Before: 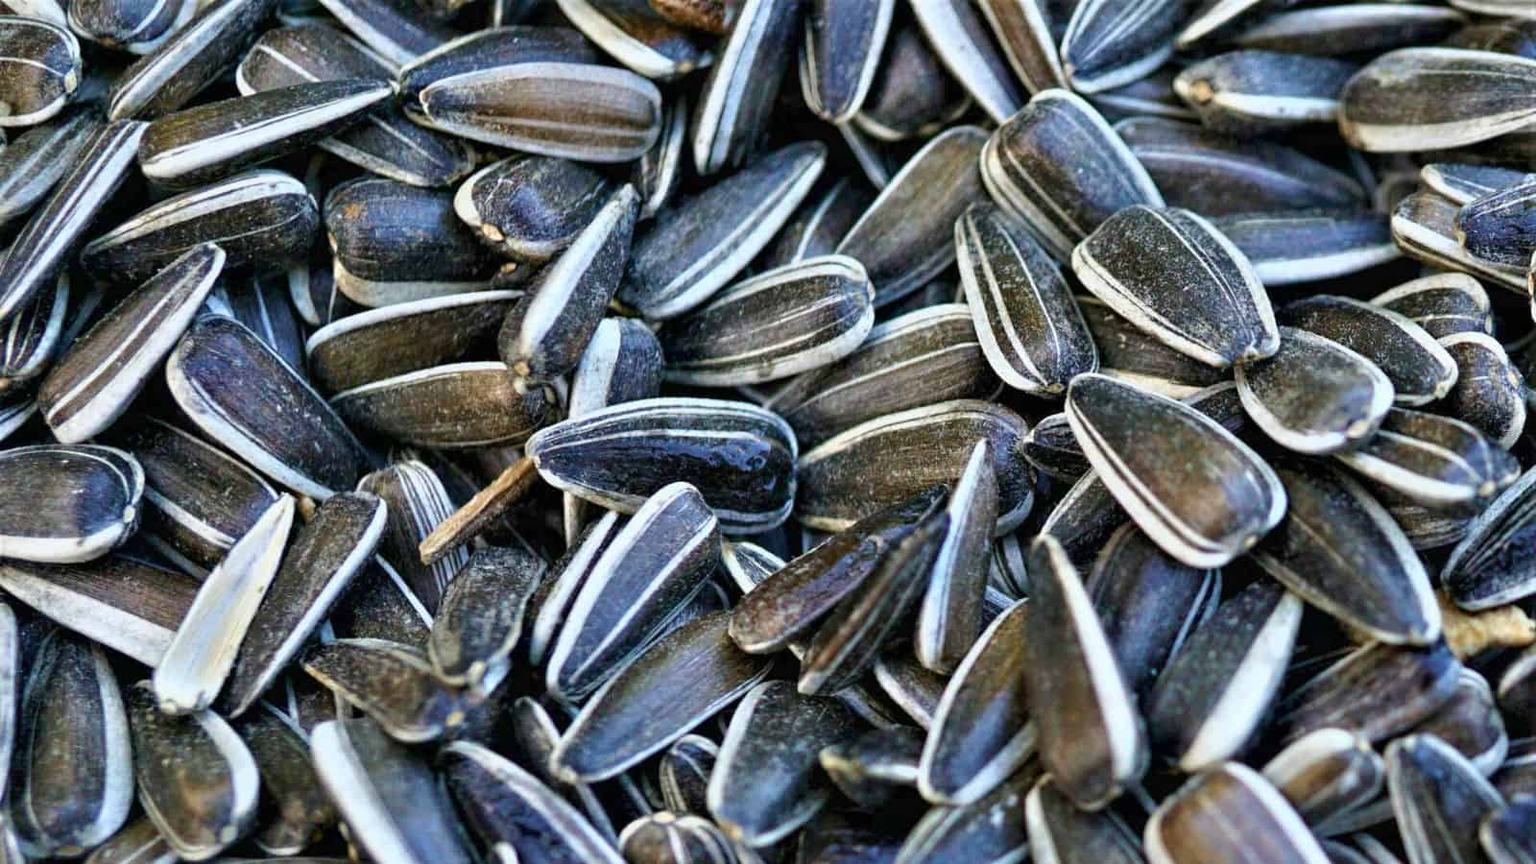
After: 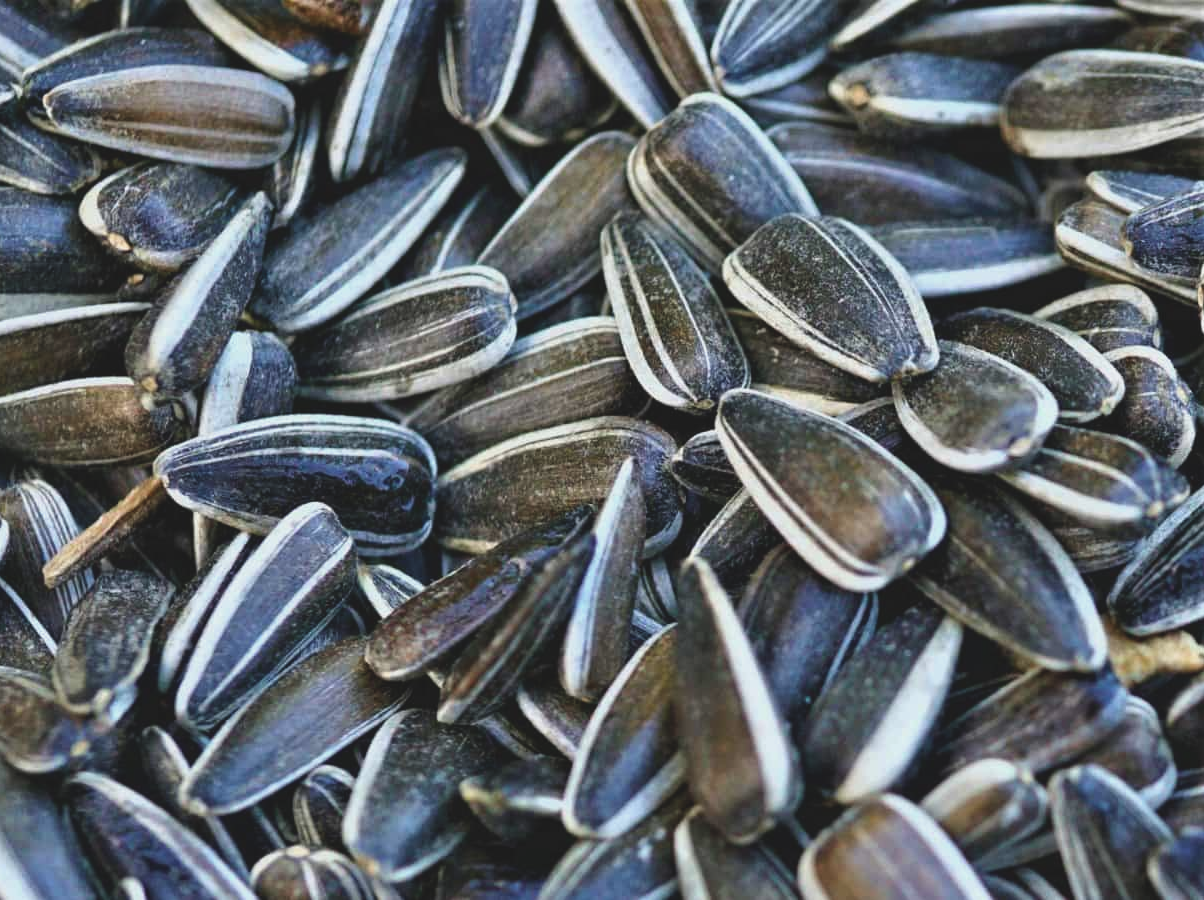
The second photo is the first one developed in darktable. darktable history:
crop and rotate: left 24.713%
exposure: black level correction -0.013, exposure -0.188 EV, compensate highlight preservation false
